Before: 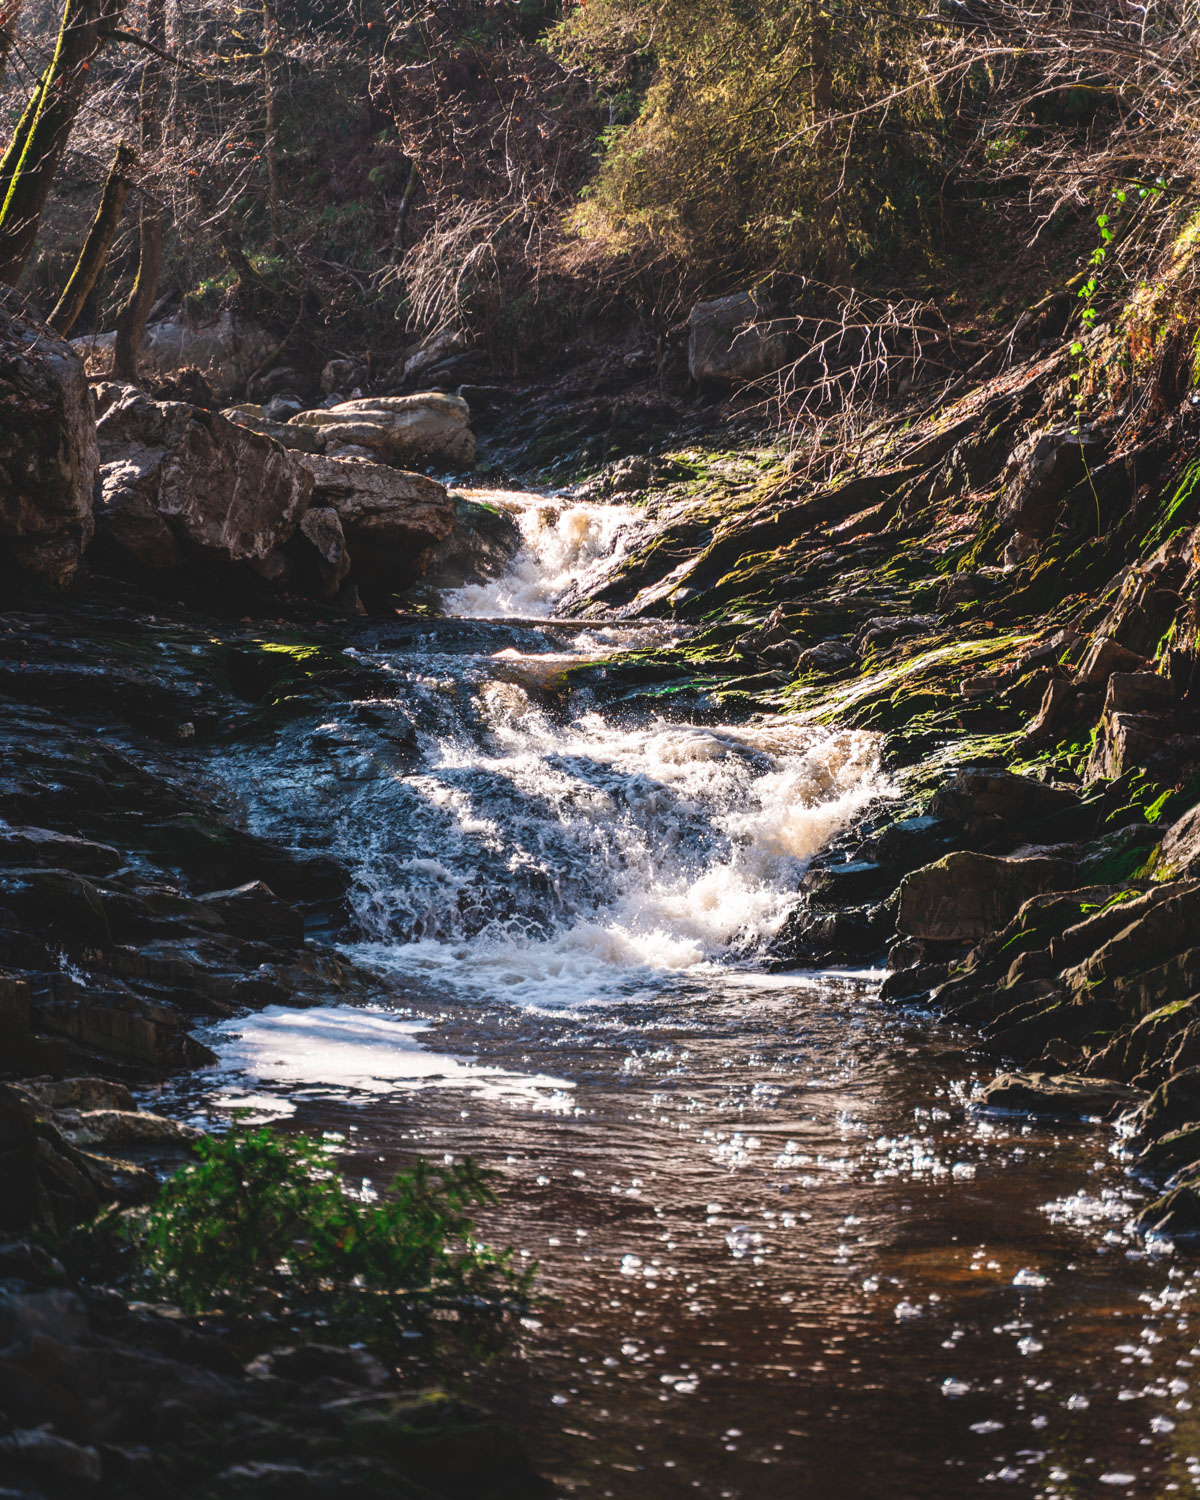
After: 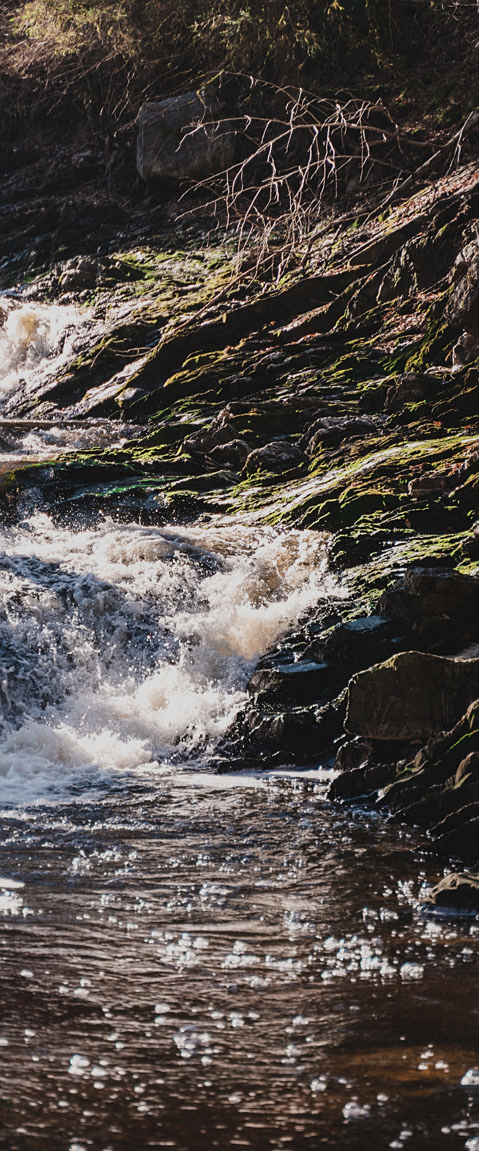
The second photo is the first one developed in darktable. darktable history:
exposure: black level correction 0, exposure -0.808 EV, compensate exposure bias true, compensate highlight preservation false
sharpen: radius 1.318, amount 0.299, threshold 0.083
crop: left 46.054%, top 13.35%, right 13.98%, bottom 9.902%
contrast brightness saturation: contrast 0.057, brightness -0.01, saturation -0.211
